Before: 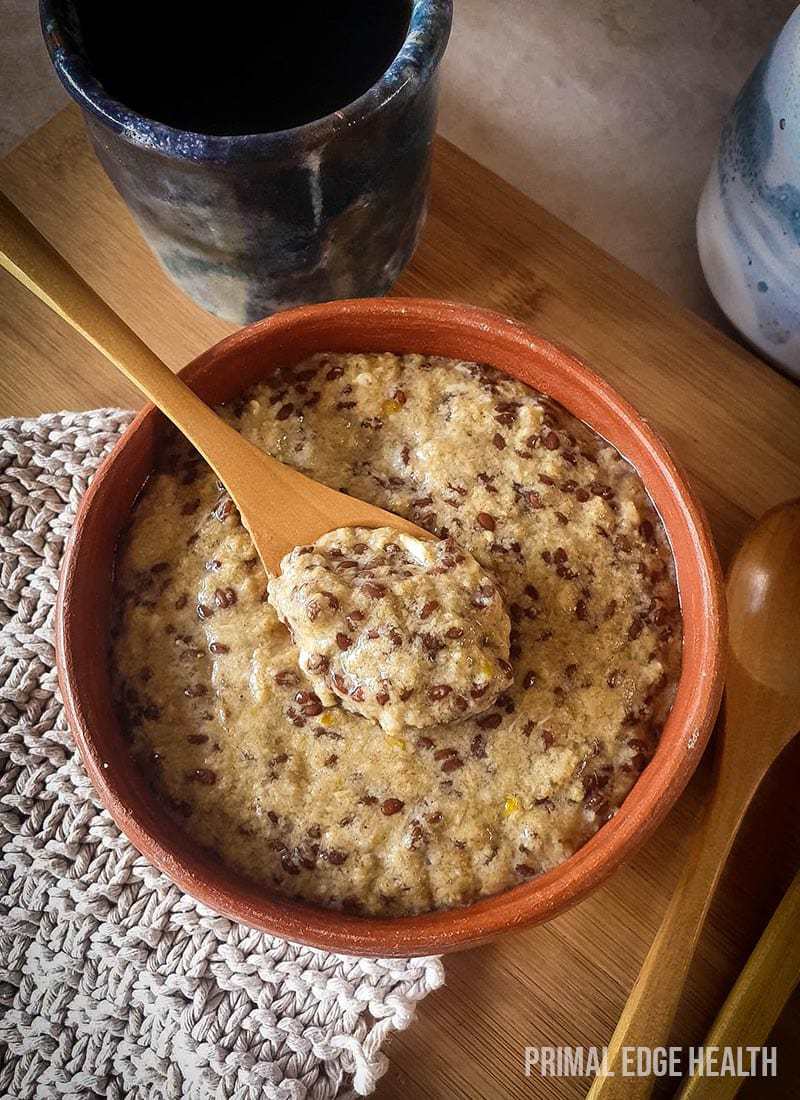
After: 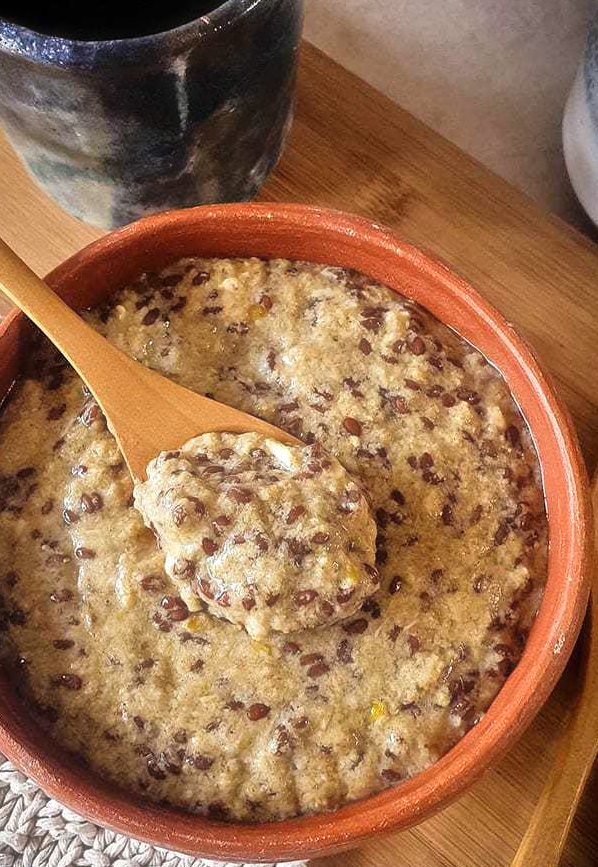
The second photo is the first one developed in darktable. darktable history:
crop: left 16.768%, top 8.653%, right 8.362%, bottom 12.485%
tone equalizer: -8 EV 0.001 EV, -7 EV -0.004 EV, -6 EV 0.009 EV, -5 EV 0.032 EV, -4 EV 0.276 EV, -3 EV 0.644 EV, -2 EV 0.584 EV, -1 EV 0.187 EV, +0 EV 0.024 EV
haze removal: strength -0.05
